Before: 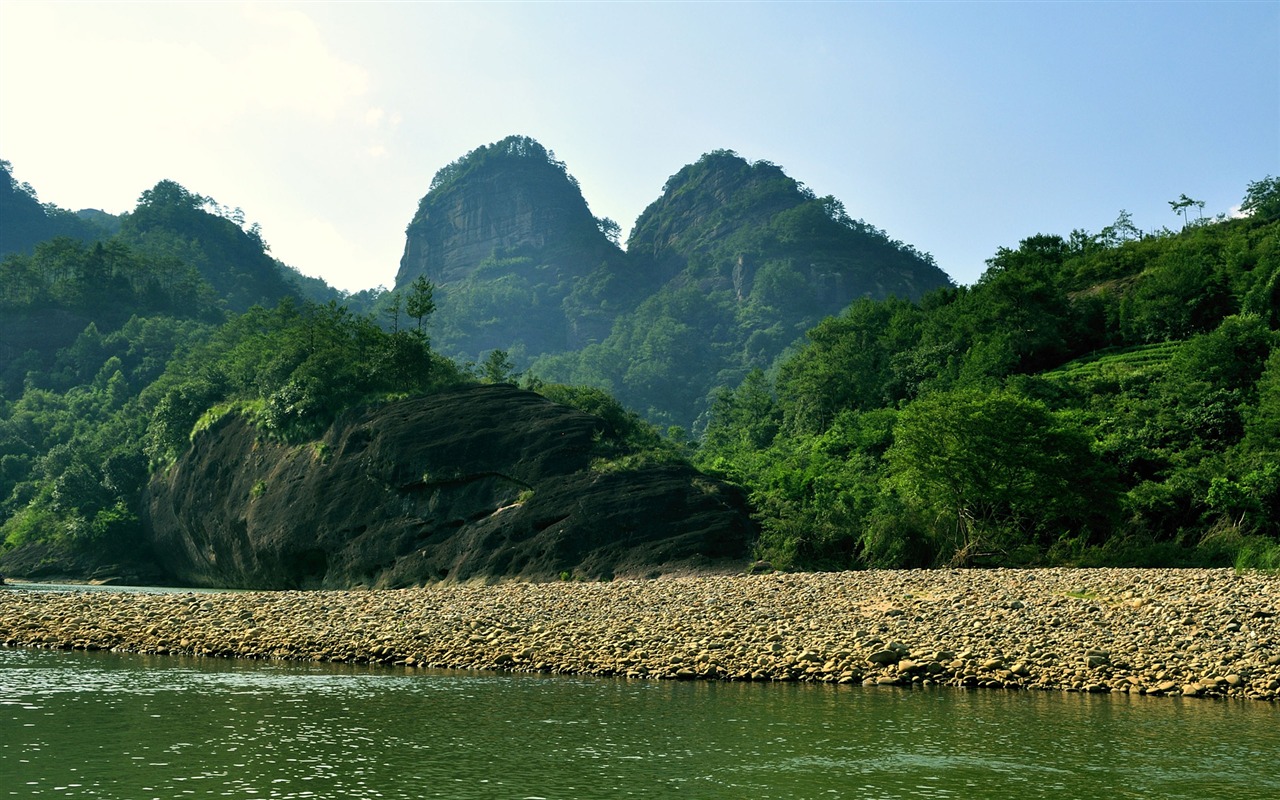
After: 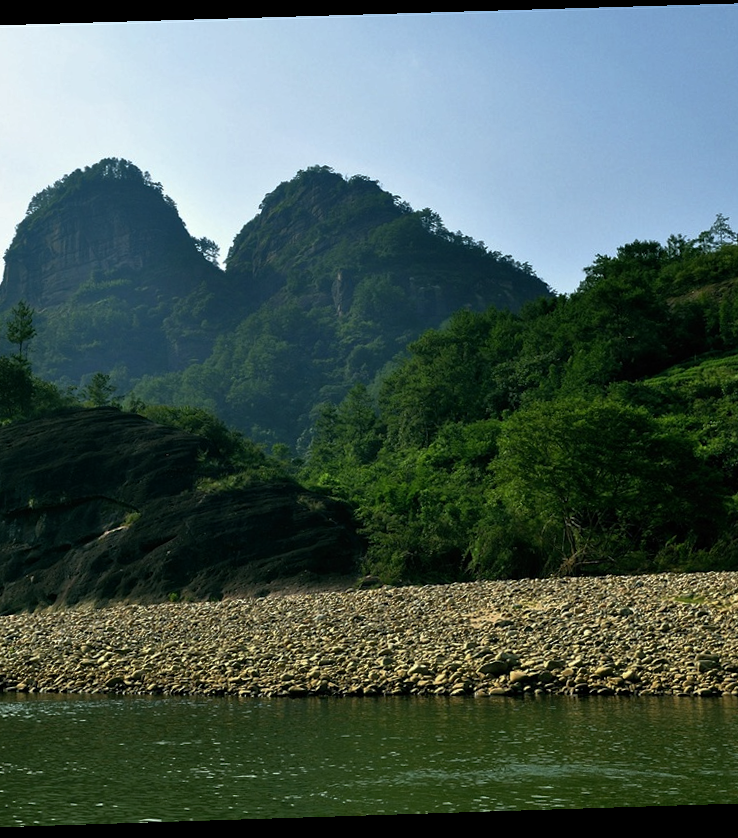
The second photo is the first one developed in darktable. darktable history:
white balance: red 0.98, blue 1.034
rgb curve: curves: ch0 [(0, 0) (0.415, 0.237) (1, 1)]
rotate and perspective: rotation -1.77°, lens shift (horizontal) 0.004, automatic cropping off
crop: left 31.458%, top 0%, right 11.876%
